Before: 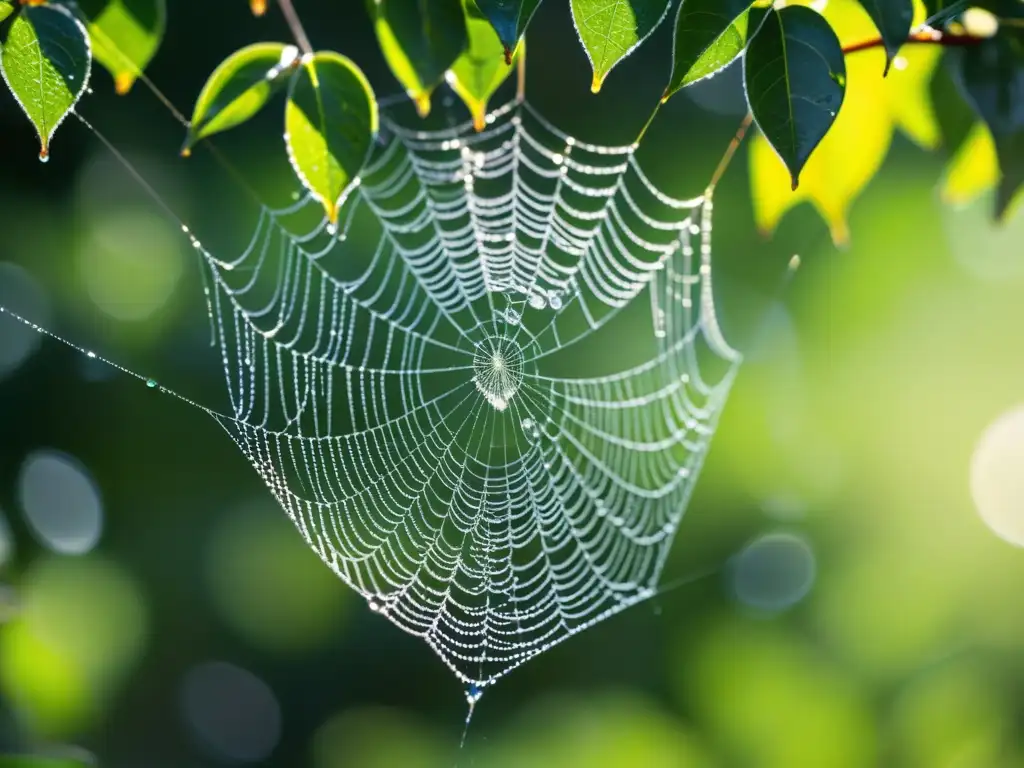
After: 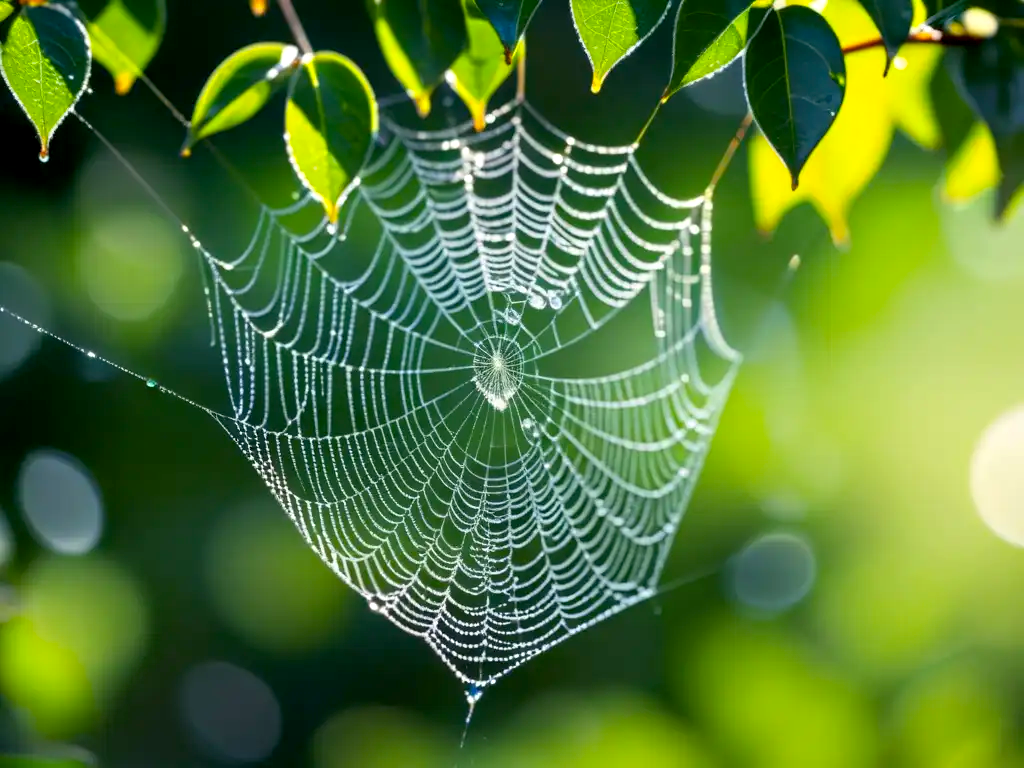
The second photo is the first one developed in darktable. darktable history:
color balance rgb: global offset › luminance -0.501%, perceptual saturation grading › global saturation 14.729%, perceptual brilliance grading › global brilliance 3.442%
